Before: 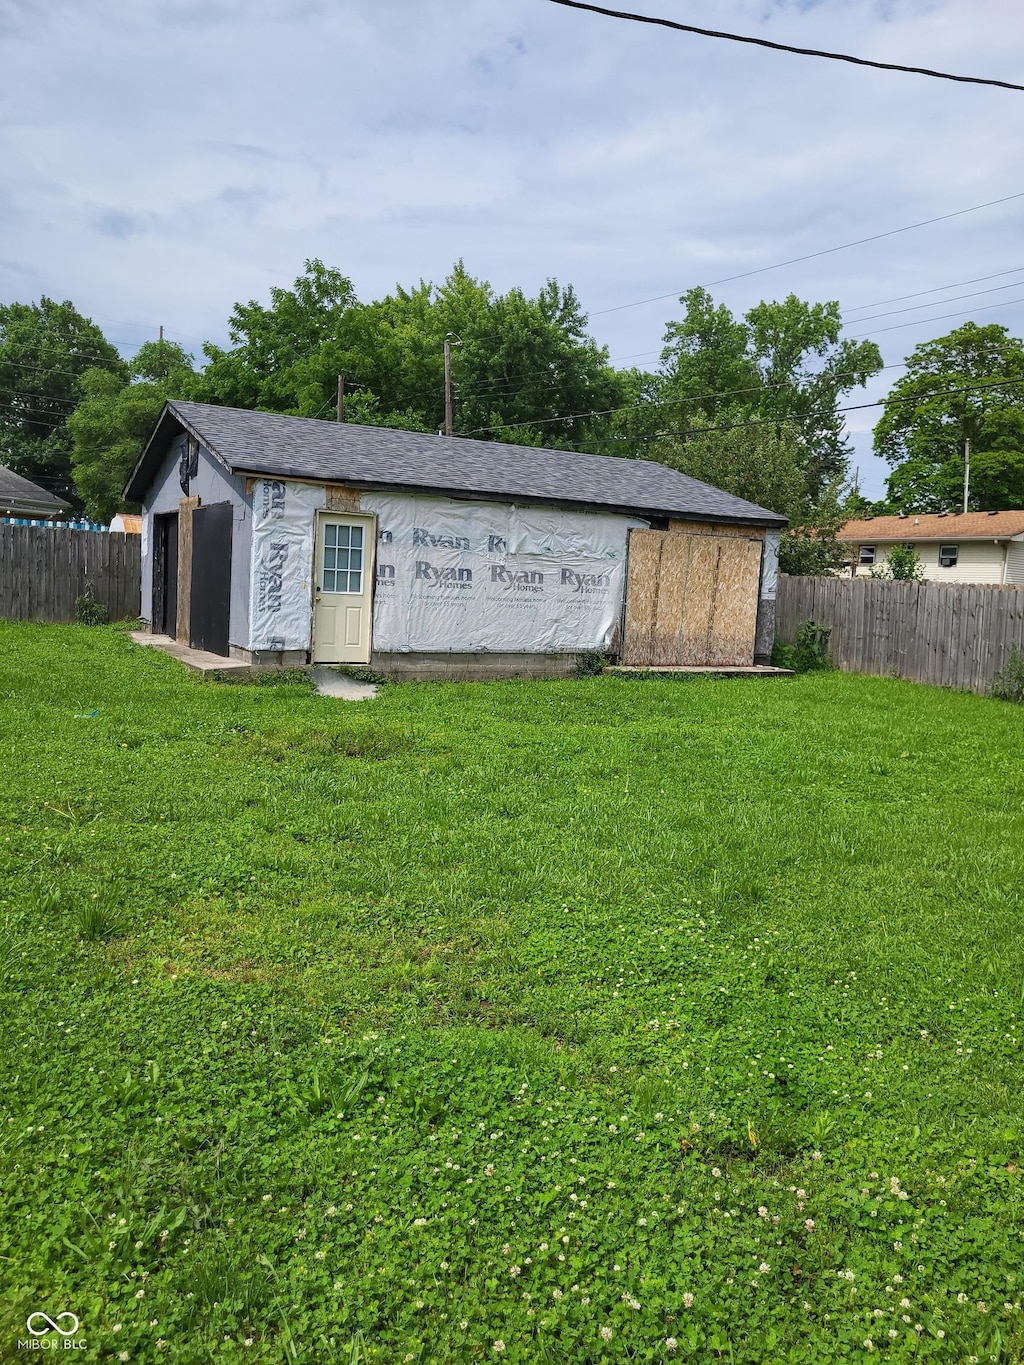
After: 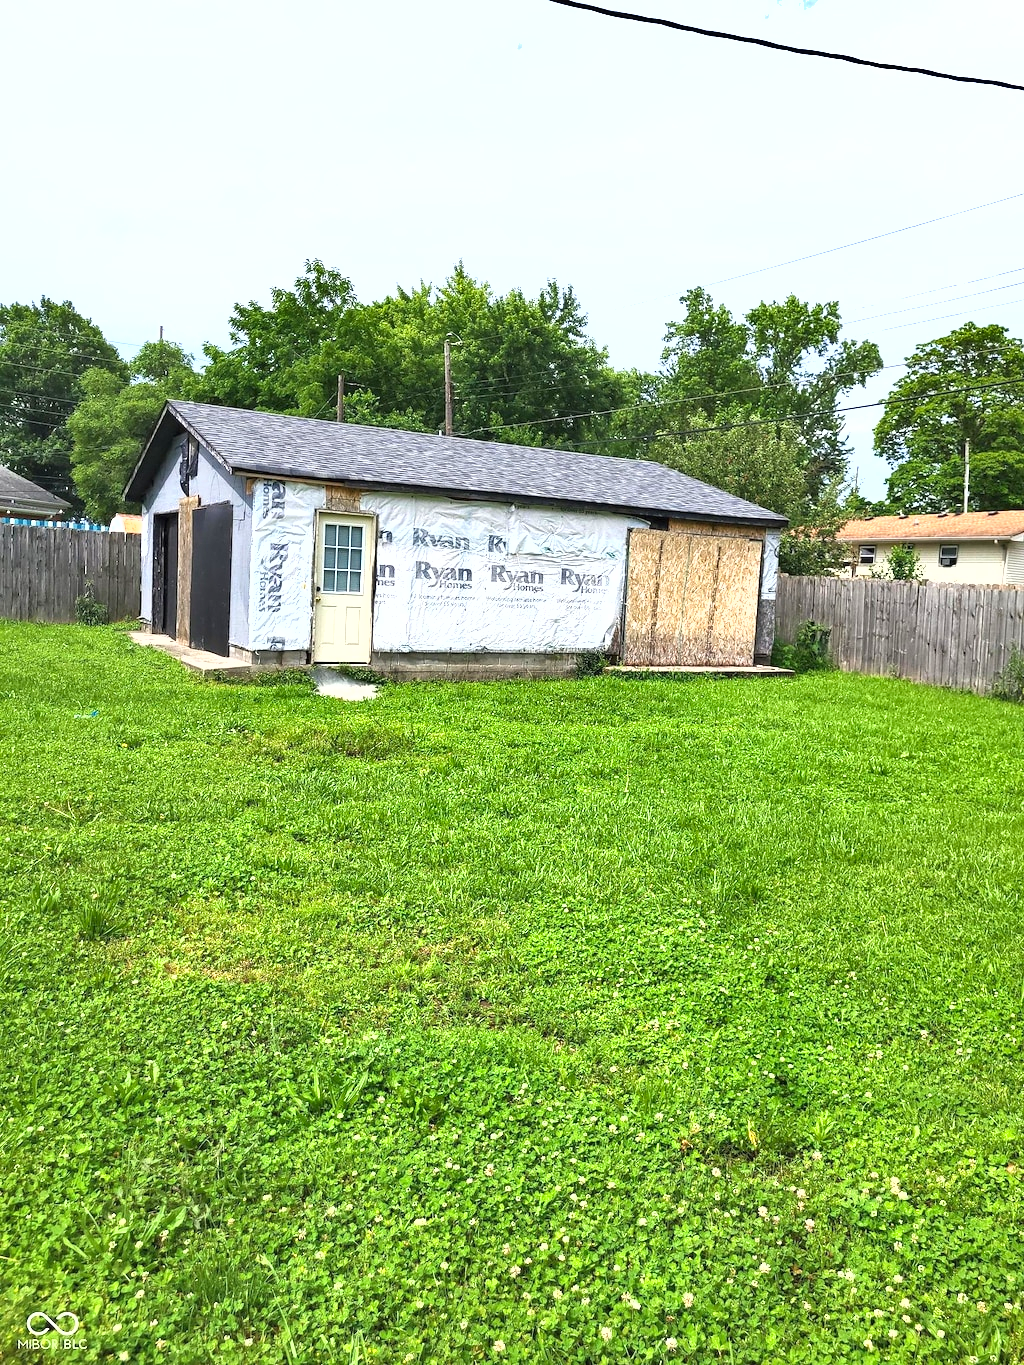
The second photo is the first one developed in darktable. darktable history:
exposure: black level correction 0, exposure 1.2 EV, compensate highlight preservation false
shadows and highlights: white point adjustment 0.048, soften with gaussian
